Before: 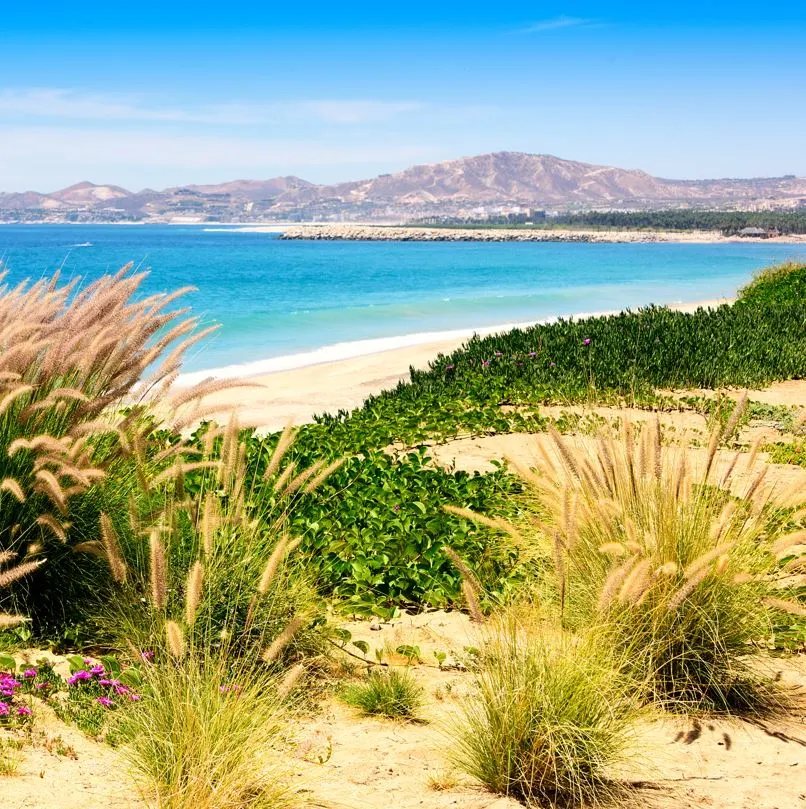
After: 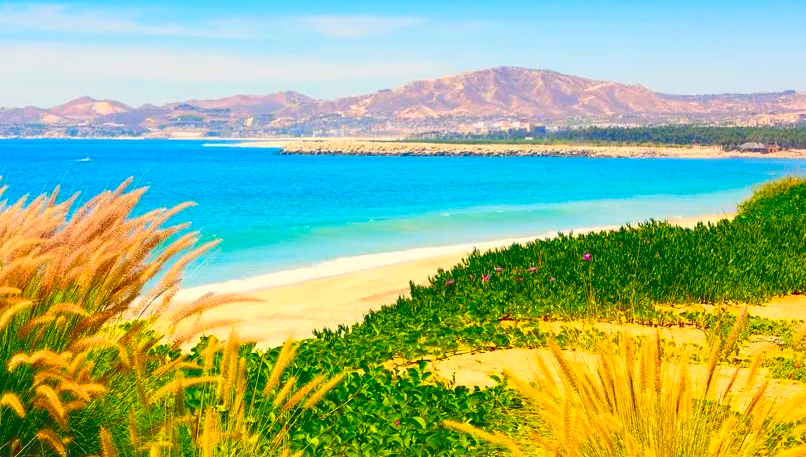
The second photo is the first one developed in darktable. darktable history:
color correction: highlights b* 0.036, saturation 1.33
color balance rgb: highlights gain › chroma 3.062%, highlights gain › hue 77.25°, perceptual saturation grading › global saturation 30.815%, perceptual brilliance grading › highlights 10.576%, perceptual brilliance grading › shadows -11.259%, global vibrance 12.536%
tone curve: curves: ch0 [(0, 0.172) (1, 0.91)], color space Lab, linked channels, preserve colors none
exposure: compensate highlight preservation false
crop and rotate: top 10.6%, bottom 32.829%
